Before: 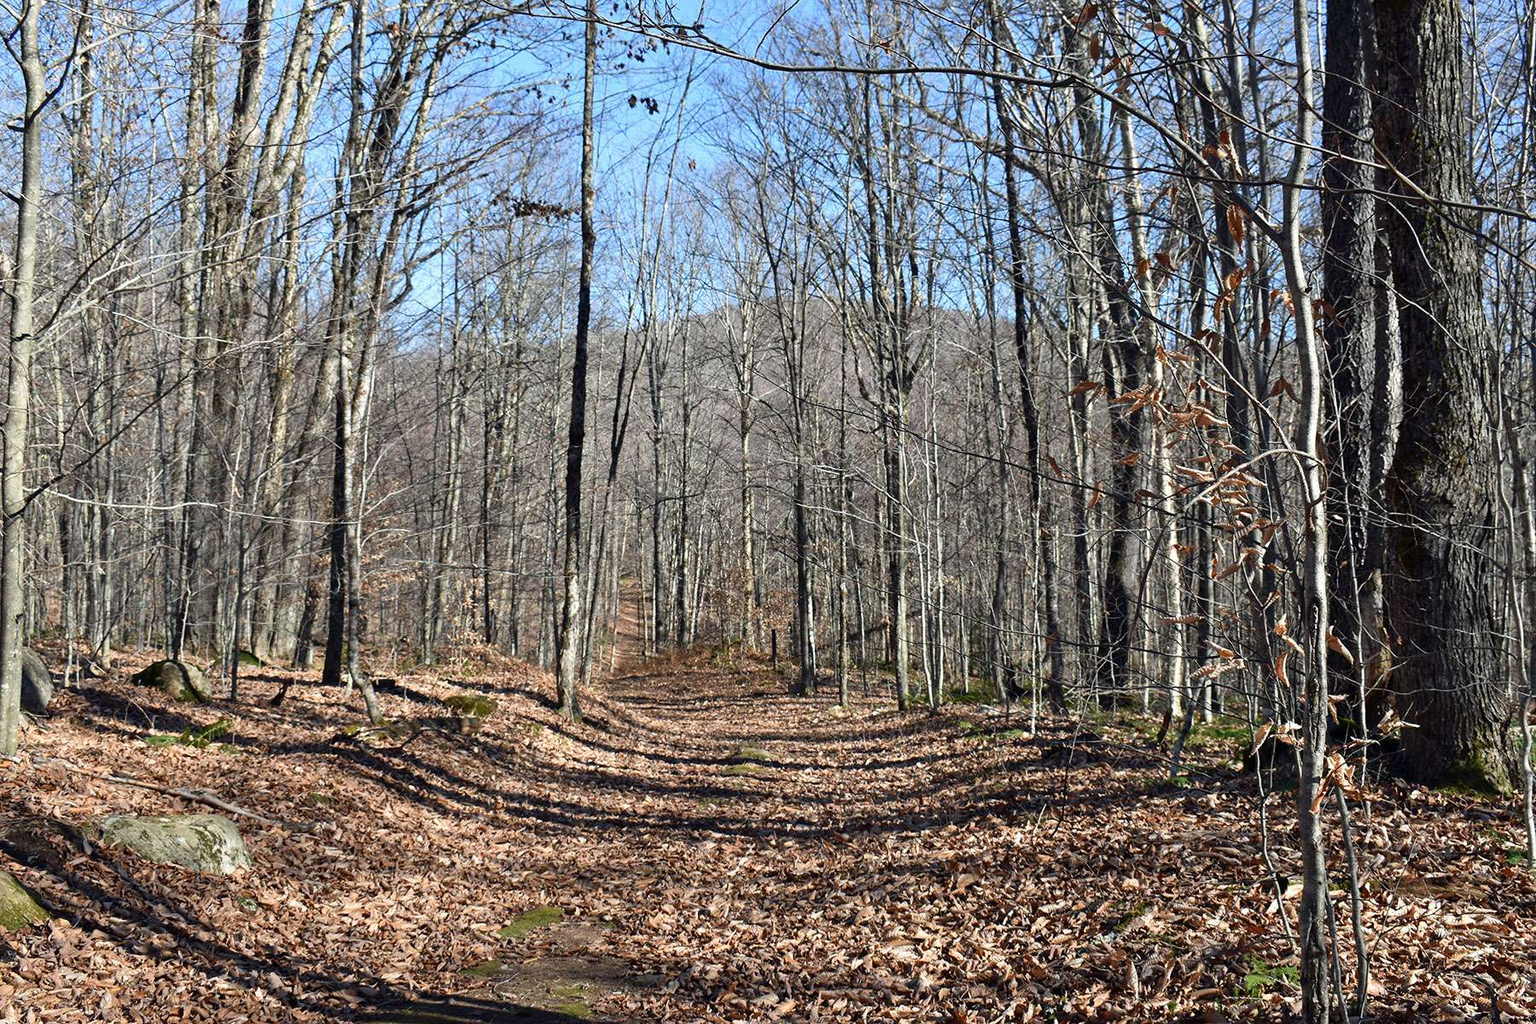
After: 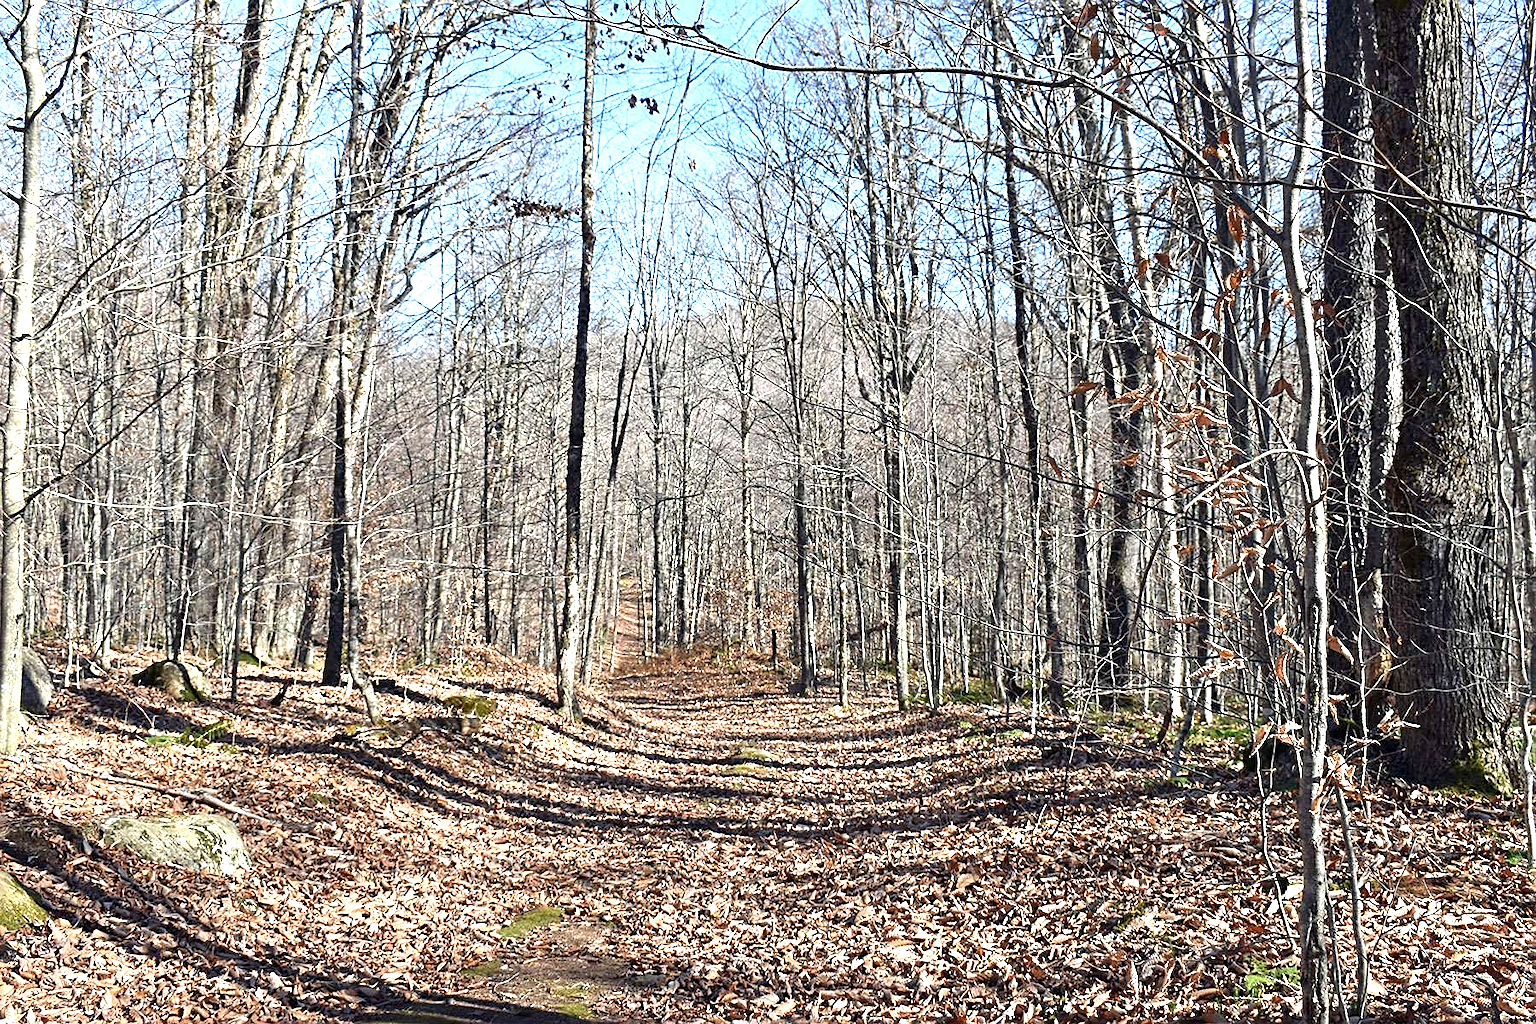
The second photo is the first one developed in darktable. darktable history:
exposure: exposure 1.061 EV, compensate highlight preservation false
sharpen: on, module defaults
